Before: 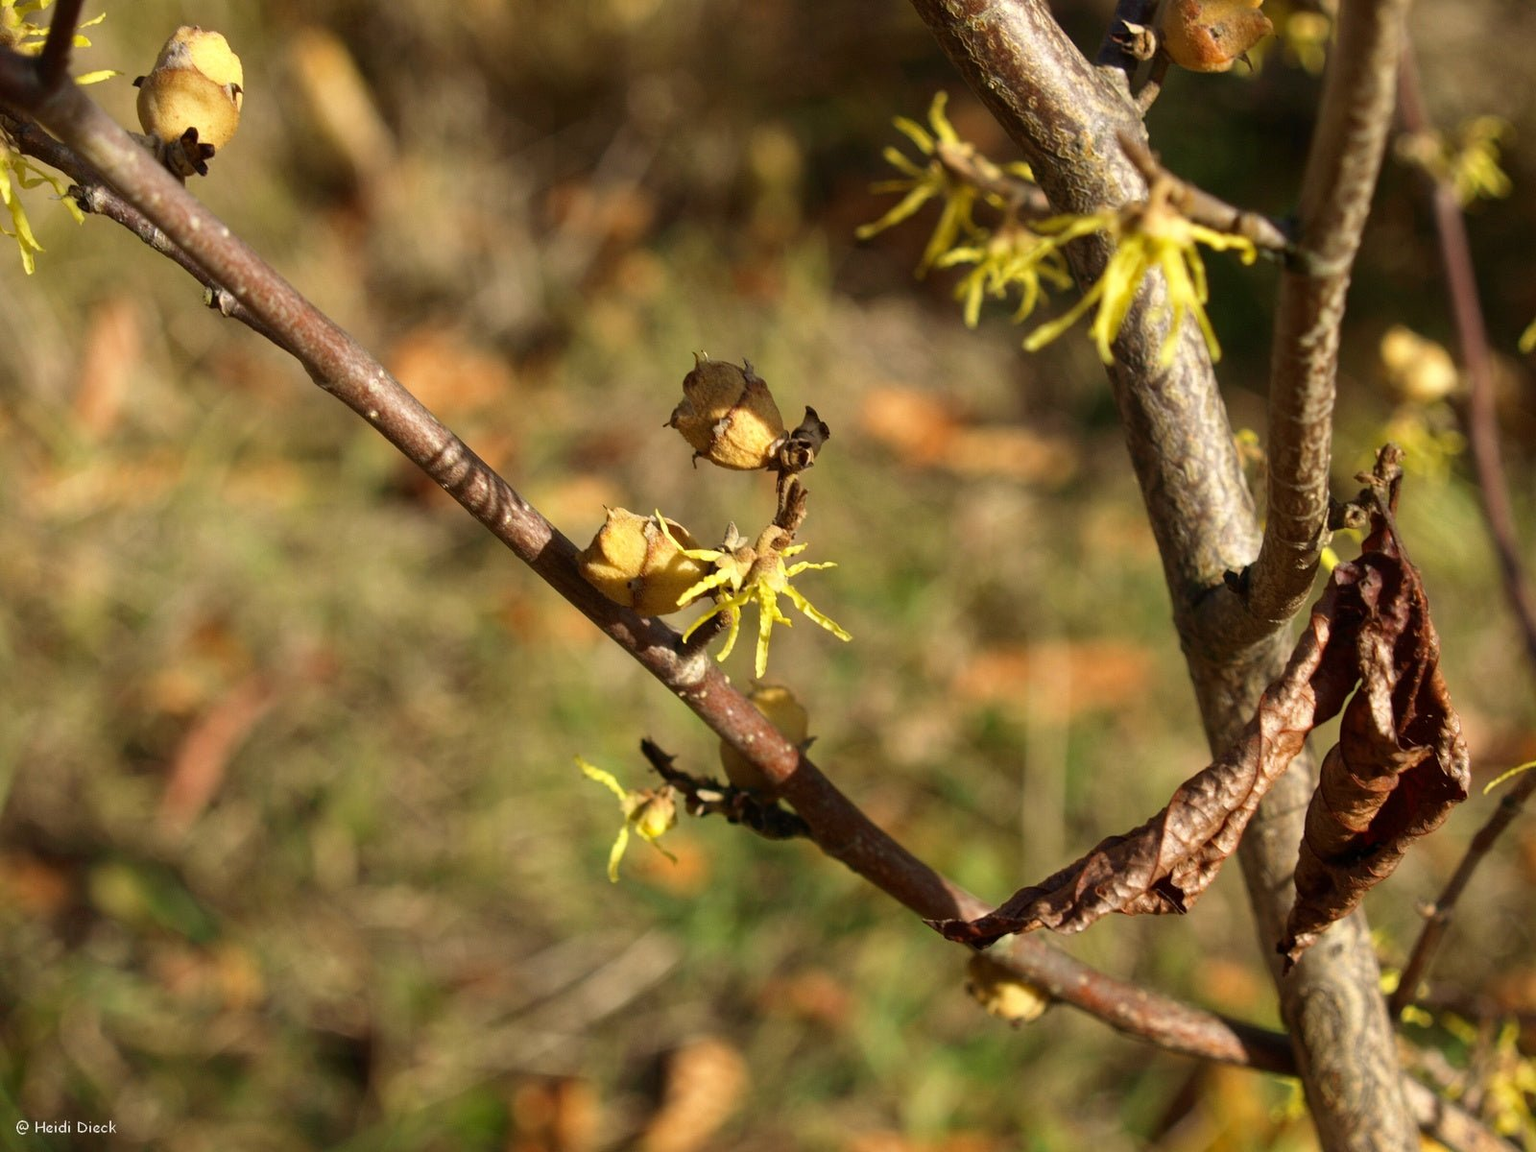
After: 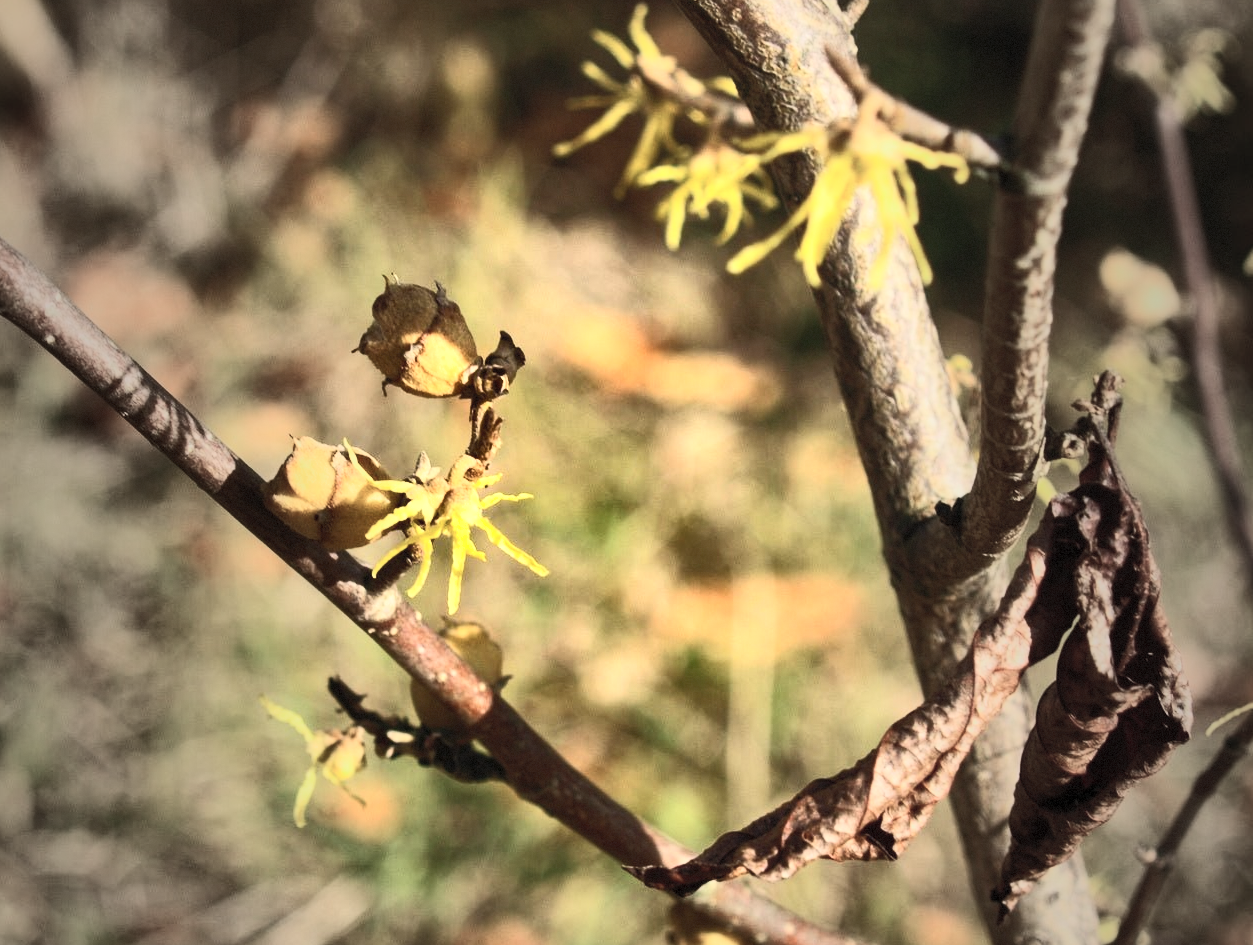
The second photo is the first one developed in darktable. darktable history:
vignetting: fall-off start 18.68%, fall-off radius 136.96%, width/height ratio 0.622, shape 0.6, dithering 8-bit output
local contrast: highlights 105%, shadows 100%, detail 119%, midtone range 0.2
crop and rotate: left 21.225%, top 7.729%, right 0.457%, bottom 13.457%
contrast brightness saturation: contrast 0.378, brightness 0.516
tone equalizer: -8 EV -0.379 EV, -7 EV -0.379 EV, -6 EV -0.319 EV, -5 EV -0.262 EV, -3 EV 0.211 EV, -2 EV 0.321 EV, -1 EV 0.401 EV, +0 EV 0.437 EV, edges refinement/feathering 500, mask exposure compensation -1.57 EV, preserve details no
shadows and highlights: shadows 22.47, highlights -48.5, soften with gaussian
